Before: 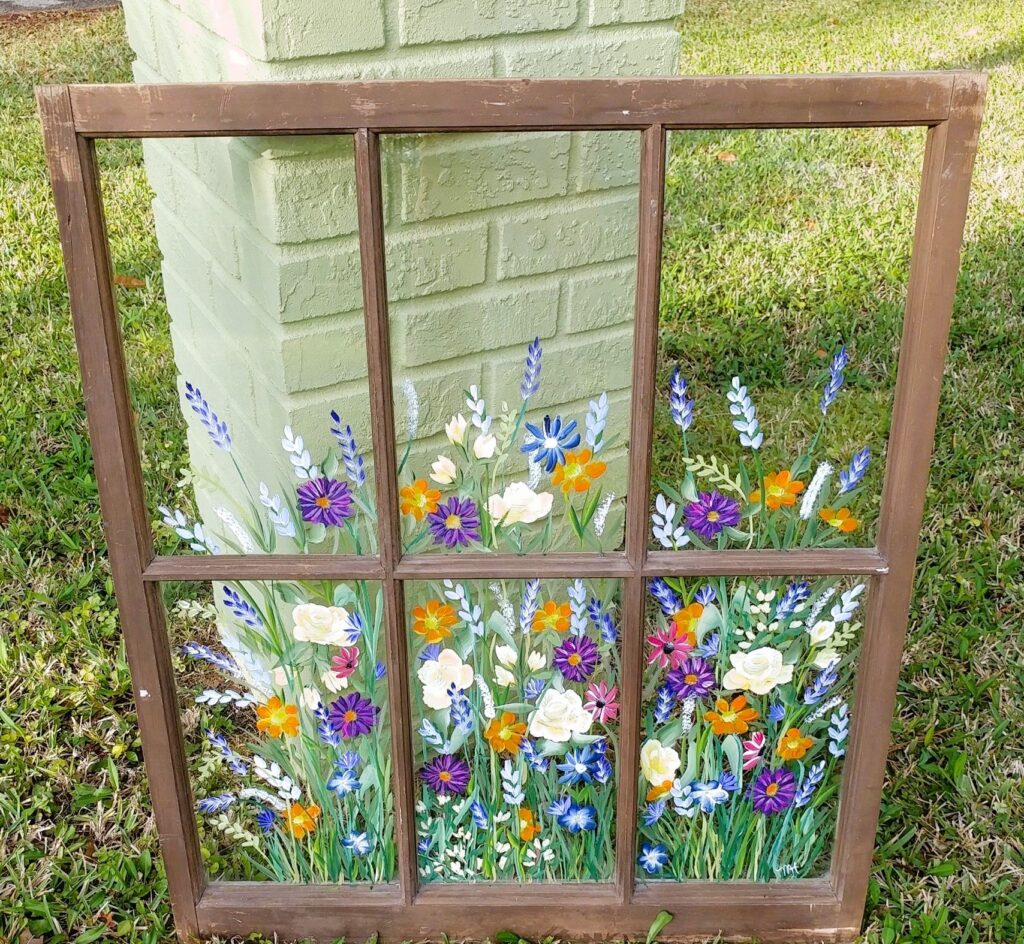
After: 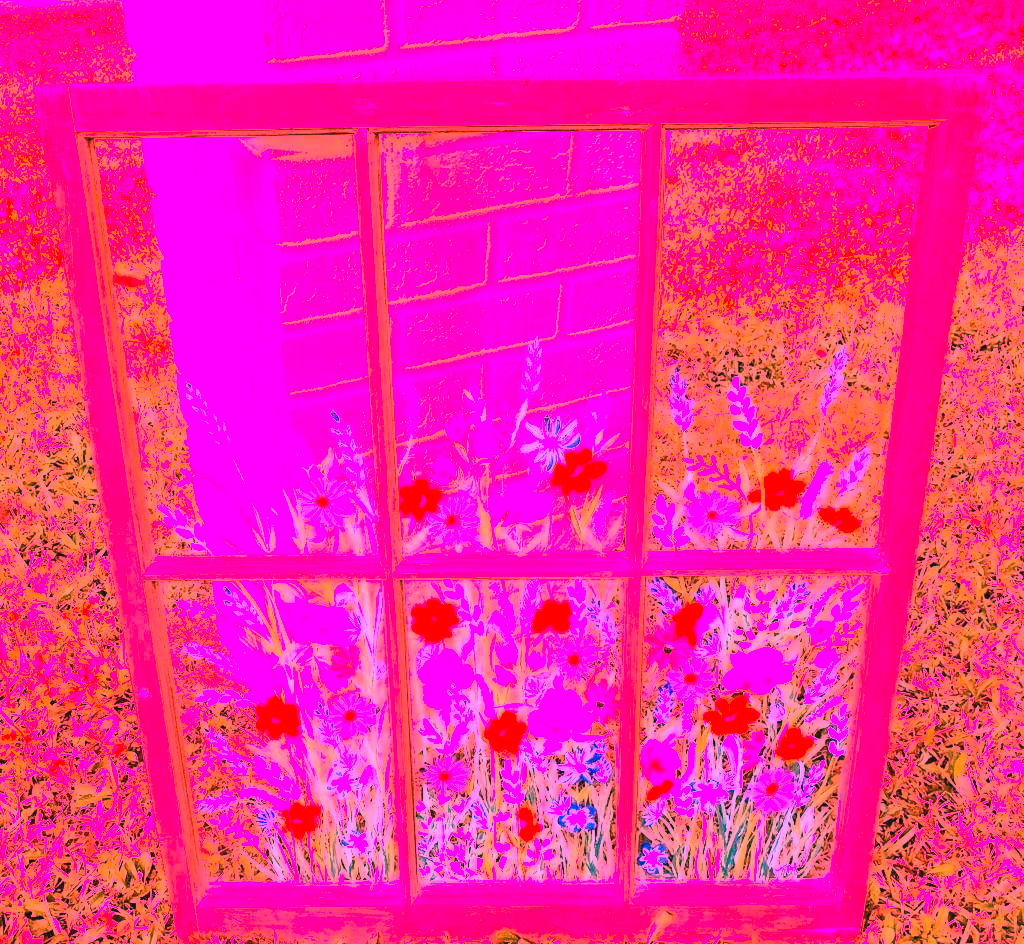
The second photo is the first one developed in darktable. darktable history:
white balance: red 4.26, blue 1.802
tone curve: curves: ch0 [(0, 0.045) (0.155, 0.169) (0.46, 0.466) (0.751, 0.788) (1, 0.961)]; ch1 [(0, 0) (0.43, 0.408) (0.472, 0.469) (0.505, 0.503) (0.553, 0.555) (0.592, 0.581) (1, 1)]; ch2 [(0, 0) (0.505, 0.495) (0.579, 0.569) (1, 1)], color space Lab, independent channels, preserve colors none
